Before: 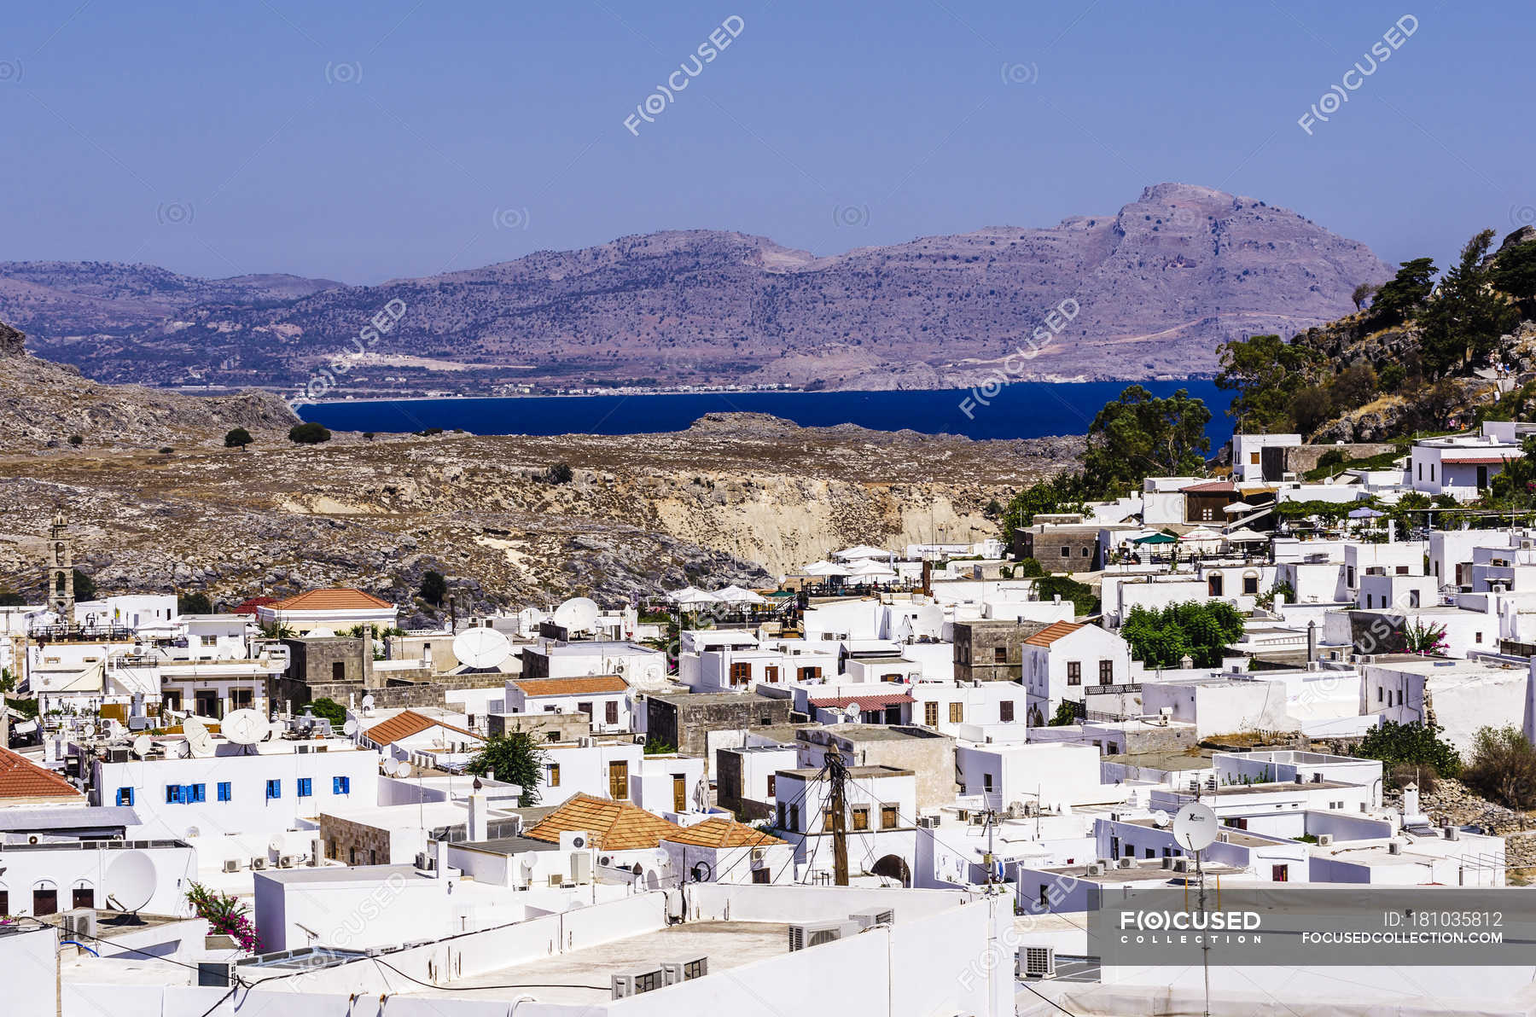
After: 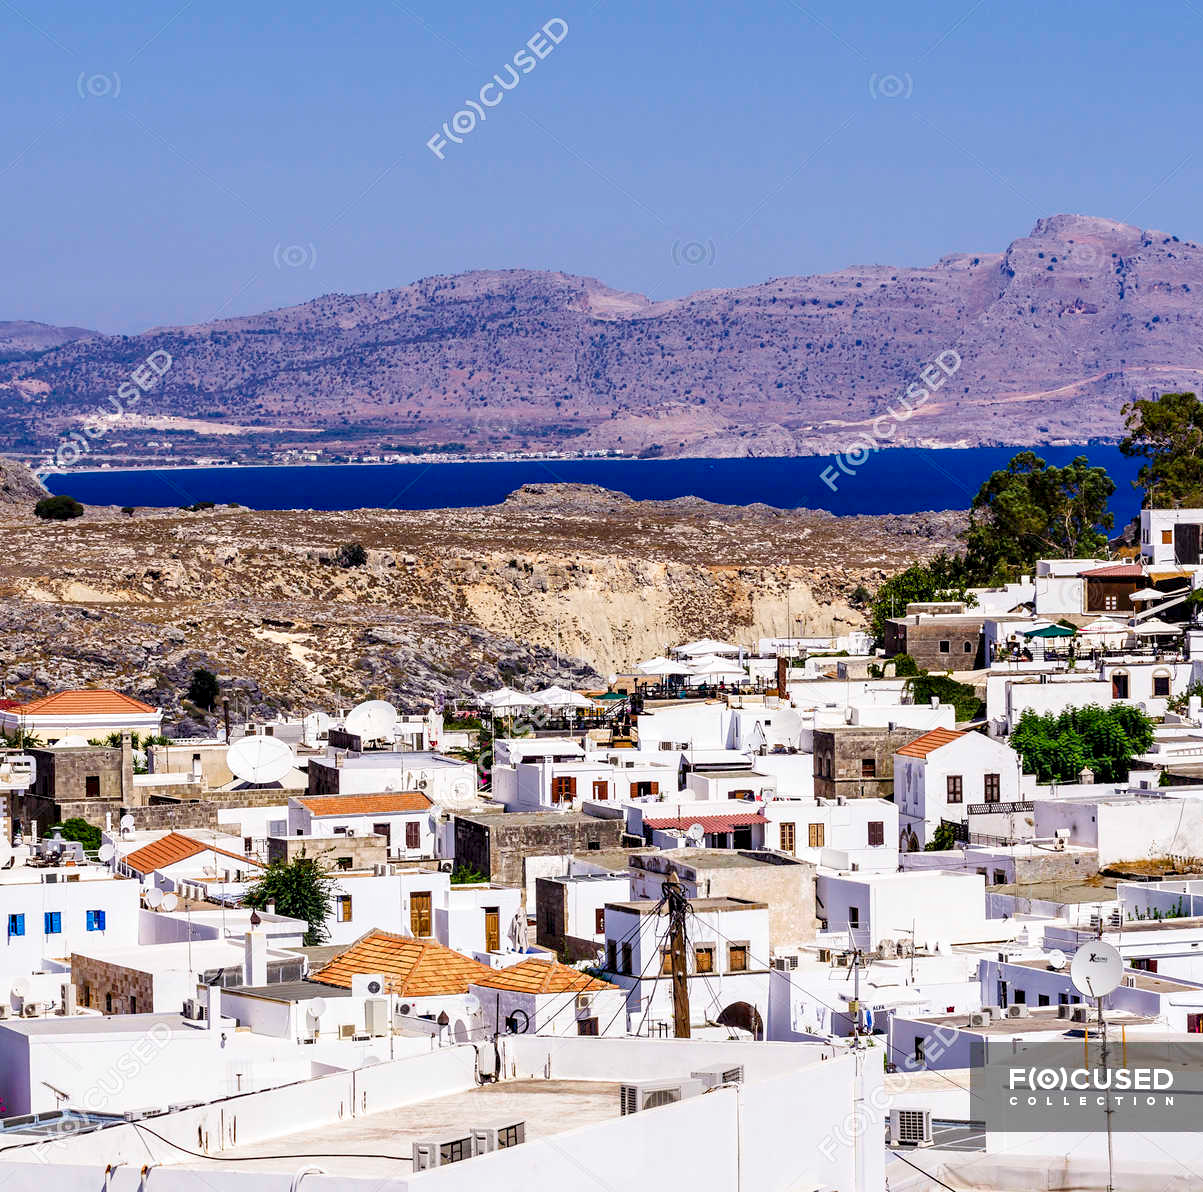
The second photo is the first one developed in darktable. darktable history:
levels: white 99.92%, levels [0, 0.478, 1]
crop: left 16.909%, right 16.214%
contrast equalizer: octaves 7, y [[0.6 ×6], [0.55 ×6], [0 ×6], [0 ×6], [0 ×6]], mix 0.167
